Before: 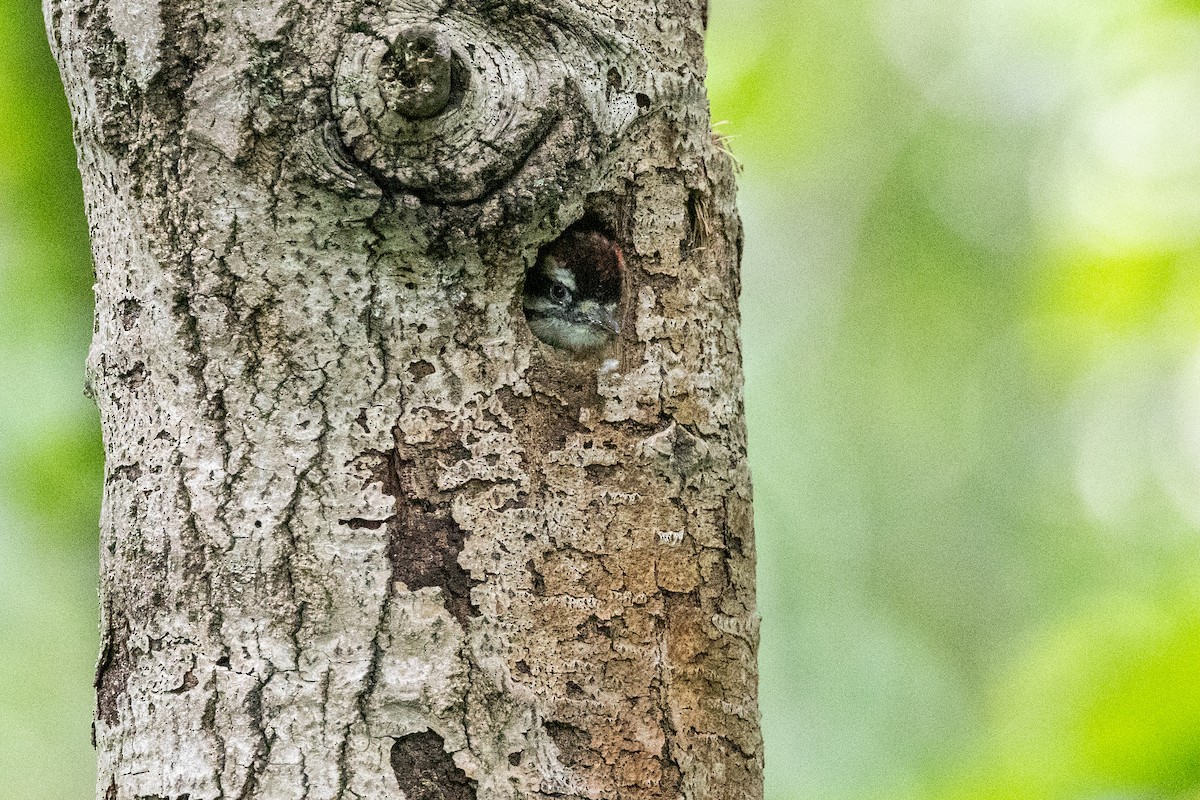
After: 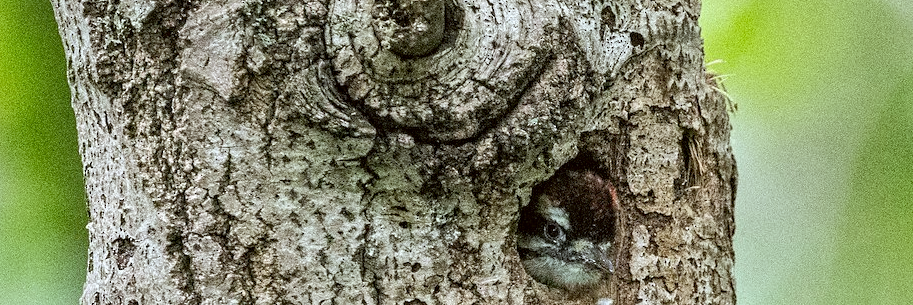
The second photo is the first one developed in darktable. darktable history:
shadows and highlights: shadows 60.55, soften with gaussian
color correction: highlights a* -3.09, highlights b* -6.09, shadows a* 3.27, shadows b* 5.09
contrast equalizer: y [[0.502, 0.505, 0.512, 0.529, 0.564, 0.588], [0.5 ×6], [0.502, 0.505, 0.512, 0.529, 0.564, 0.588], [0, 0.001, 0.001, 0.004, 0.008, 0.011], [0, 0.001, 0.001, 0.004, 0.008, 0.011]]
crop: left 0.524%, top 7.633%, right 23.369%, bottom 54.204%
